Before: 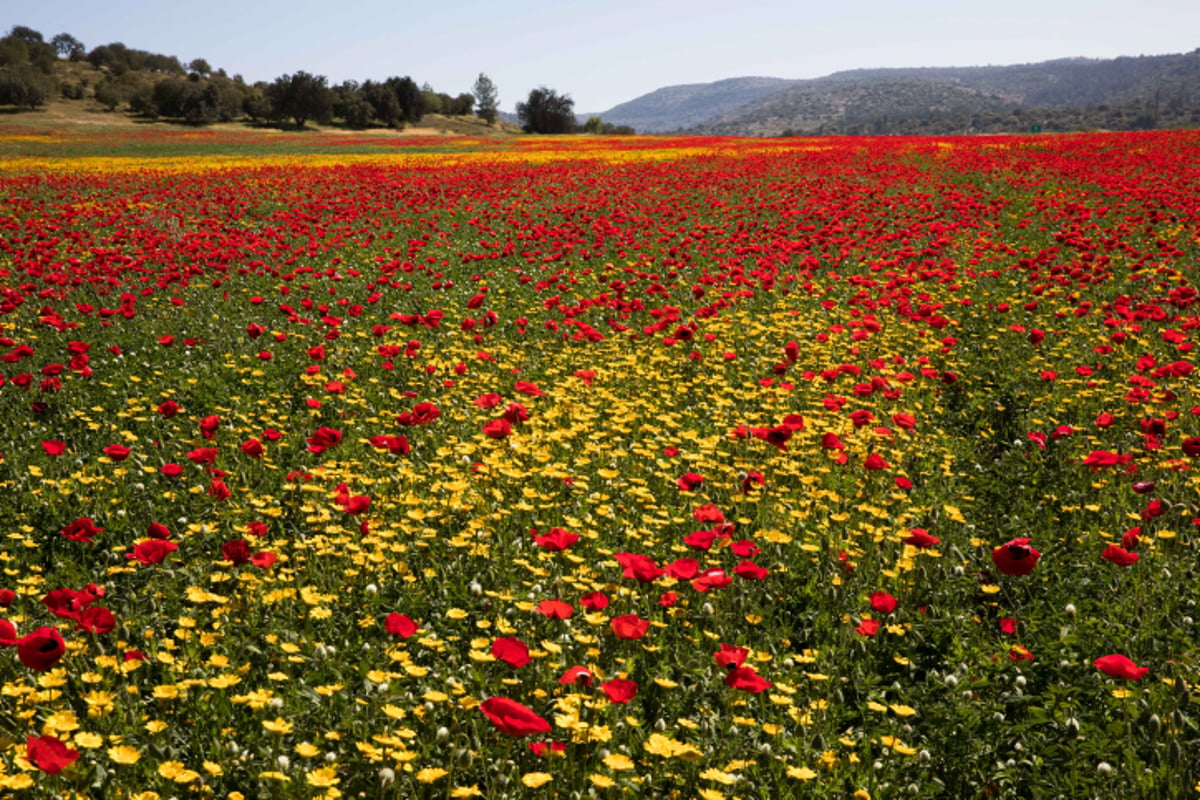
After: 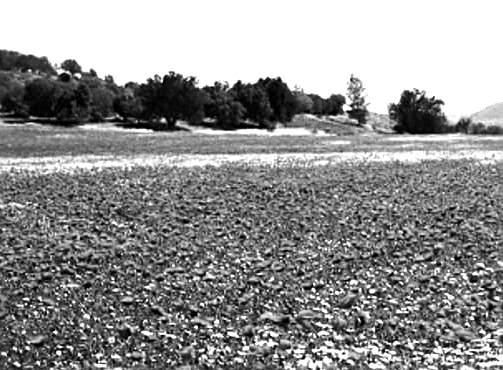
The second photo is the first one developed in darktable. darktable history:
tone equalizer: -8 EV -0.75 EV, -7 EV -0.7 EV, -6 EV -0.6 EV, -5 EV -0.4 EV, -3 EV 0.4 EV, -2 EV 0.6 EV, -1 EV 0.7 EV, +0 EV 0.75 EV, edges refinement/feathering 500, mask exposure compensation -1.57 EV, preserve details no
sharpen: on, module defaults
local contrast: highlights 100%, shadows 100%, detail 120%, midtone range 0.2
color balance: gamma [0.9, 0.988, 0.975, 1.025], gain [1.05, 1, 1, 1]
monochrome: on, module defaults
crop and rotate: left 10.817%, top 0.062%, right 47.194%, bottom 53.626%
exposure: exposure 0.657 EV, compensate highlight preservation false
white balance: emerald 1
